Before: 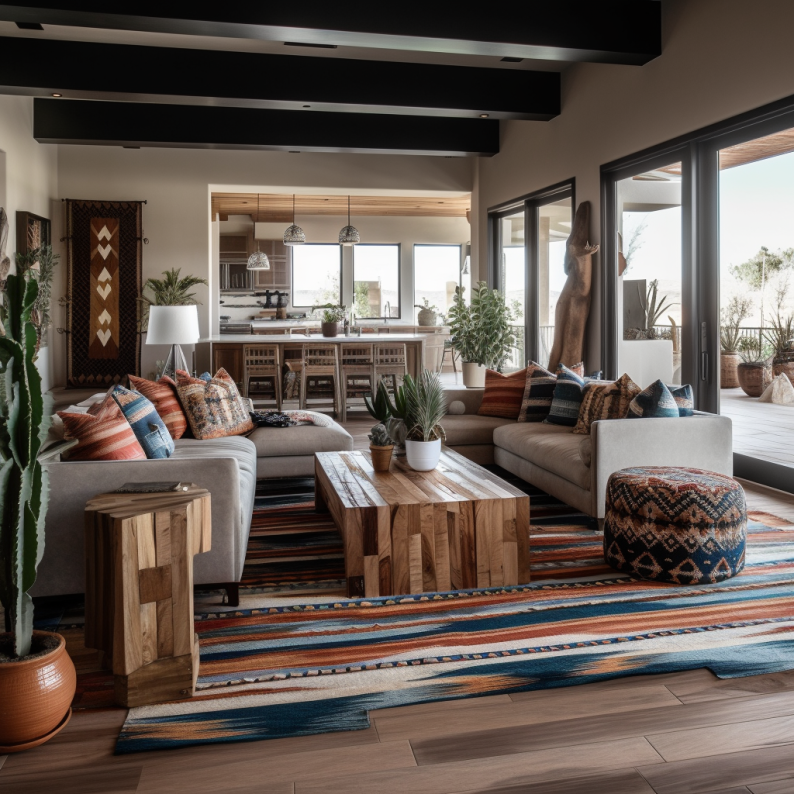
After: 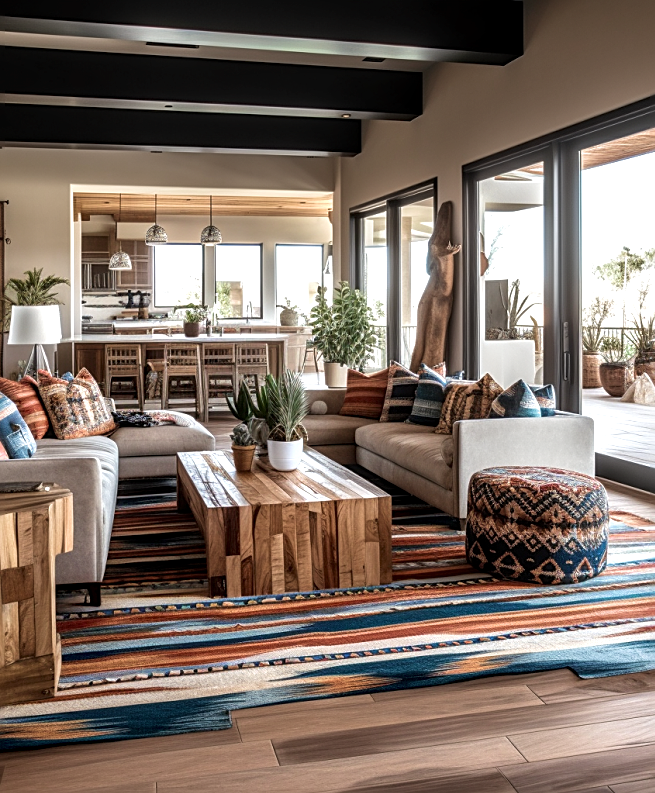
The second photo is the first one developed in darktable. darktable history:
crop: left 17.473%, bottom 0.022%
local contrast: on, module defaults
sharpen: on, module defaults
exposure: black level correction 0.001, exposure 0.499 EV, compensate exposure bias true, compensate highlight preservation false
velvia: on, module defaults
